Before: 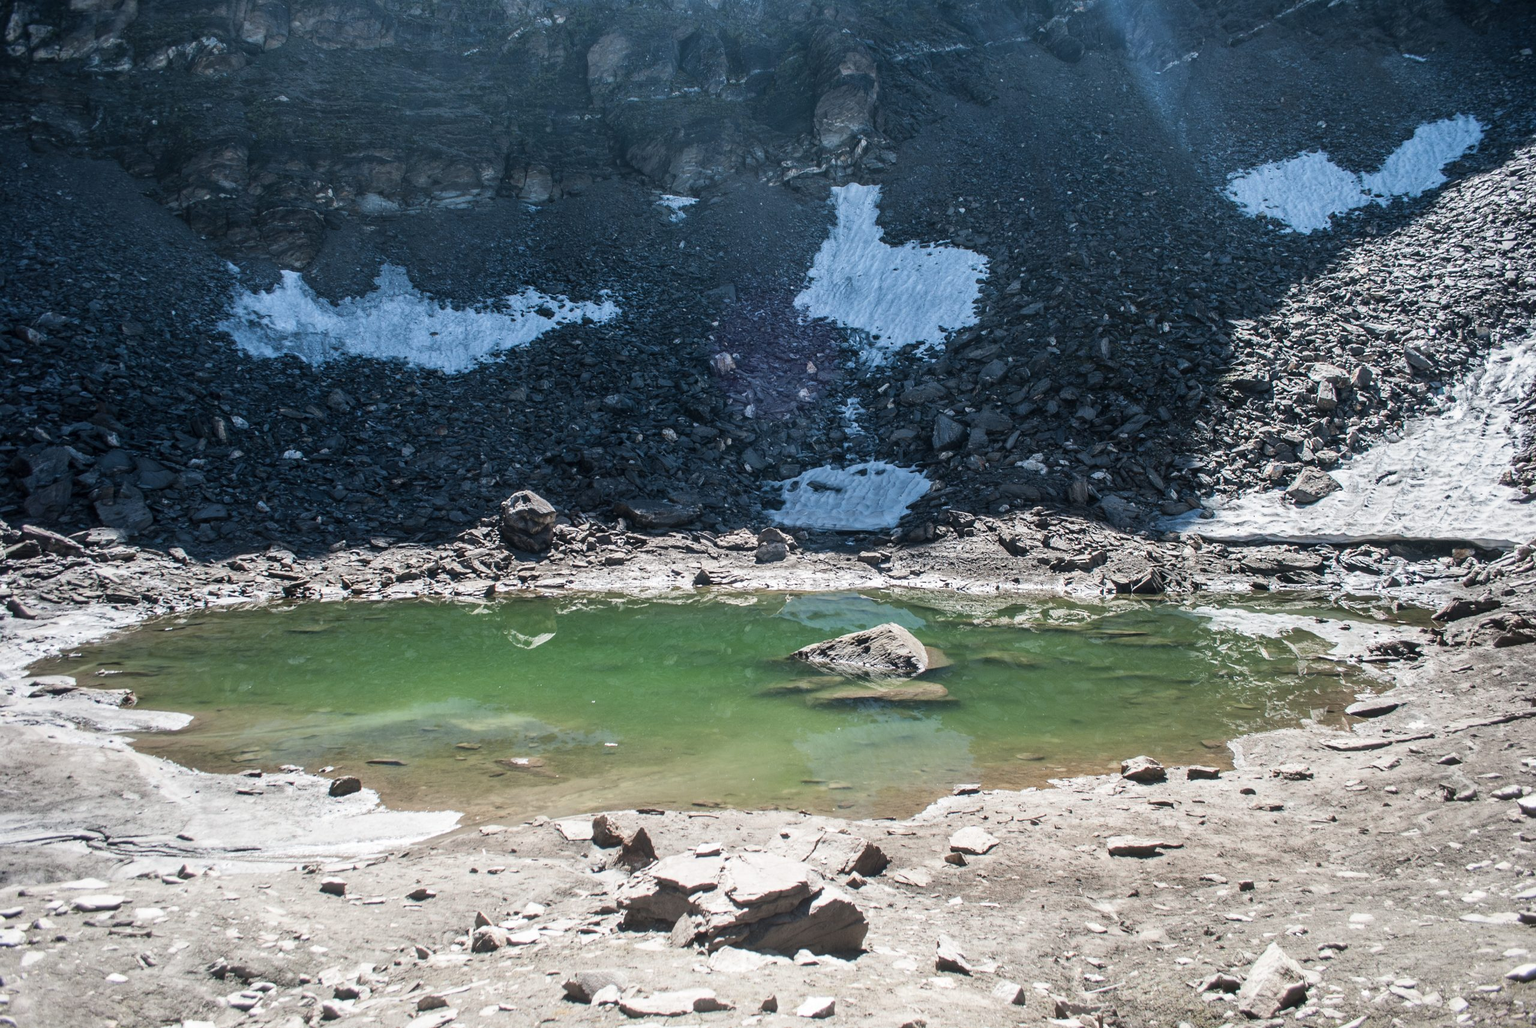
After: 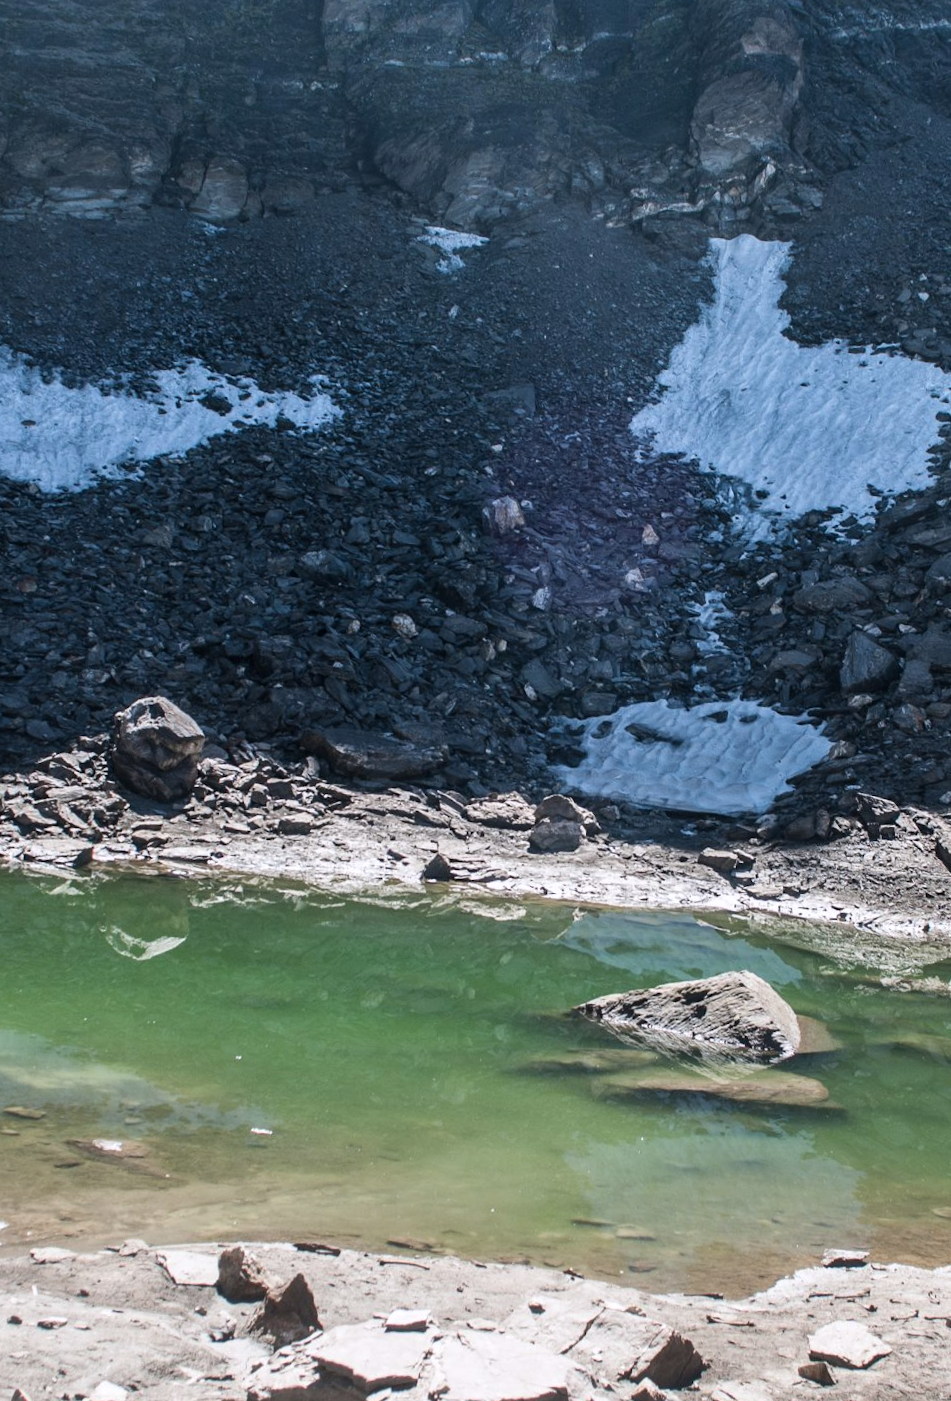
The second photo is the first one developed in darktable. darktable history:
color calibration: illuminant same as pipeline (D50), adaptation none (bypass), gamut compression 1.72
rotate and perspective: rotation 5.12°, automatic cropping off
crop and rotate: left 29.476%, top 10.214%, right 35.32%, bottom 17.333%
white balance: red 1.004, blue 1.024
